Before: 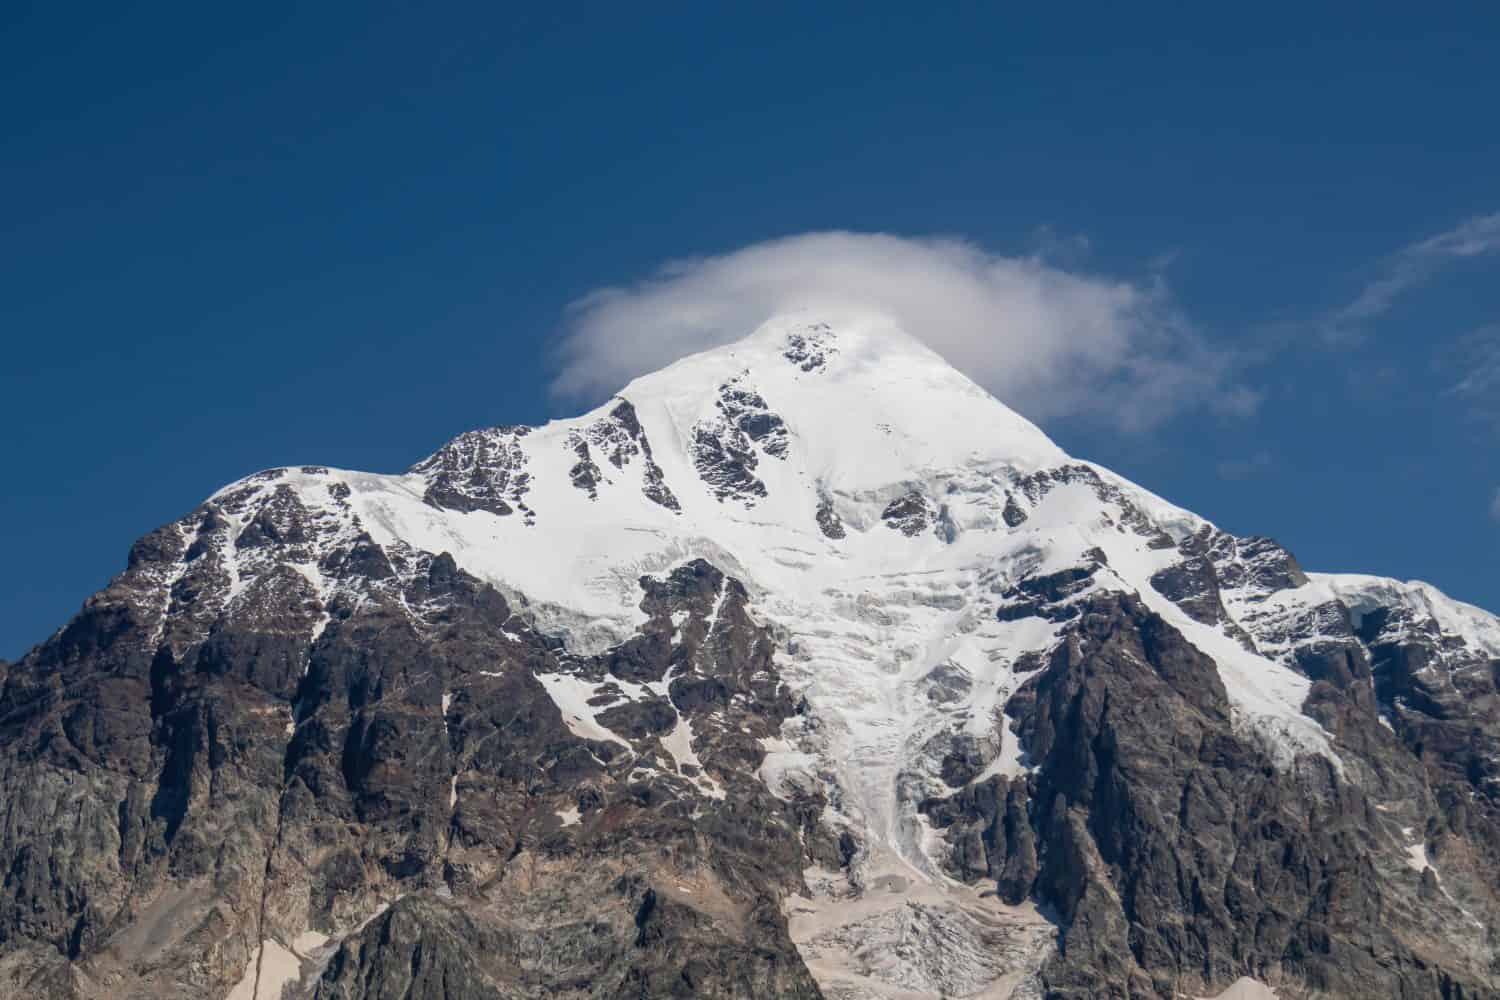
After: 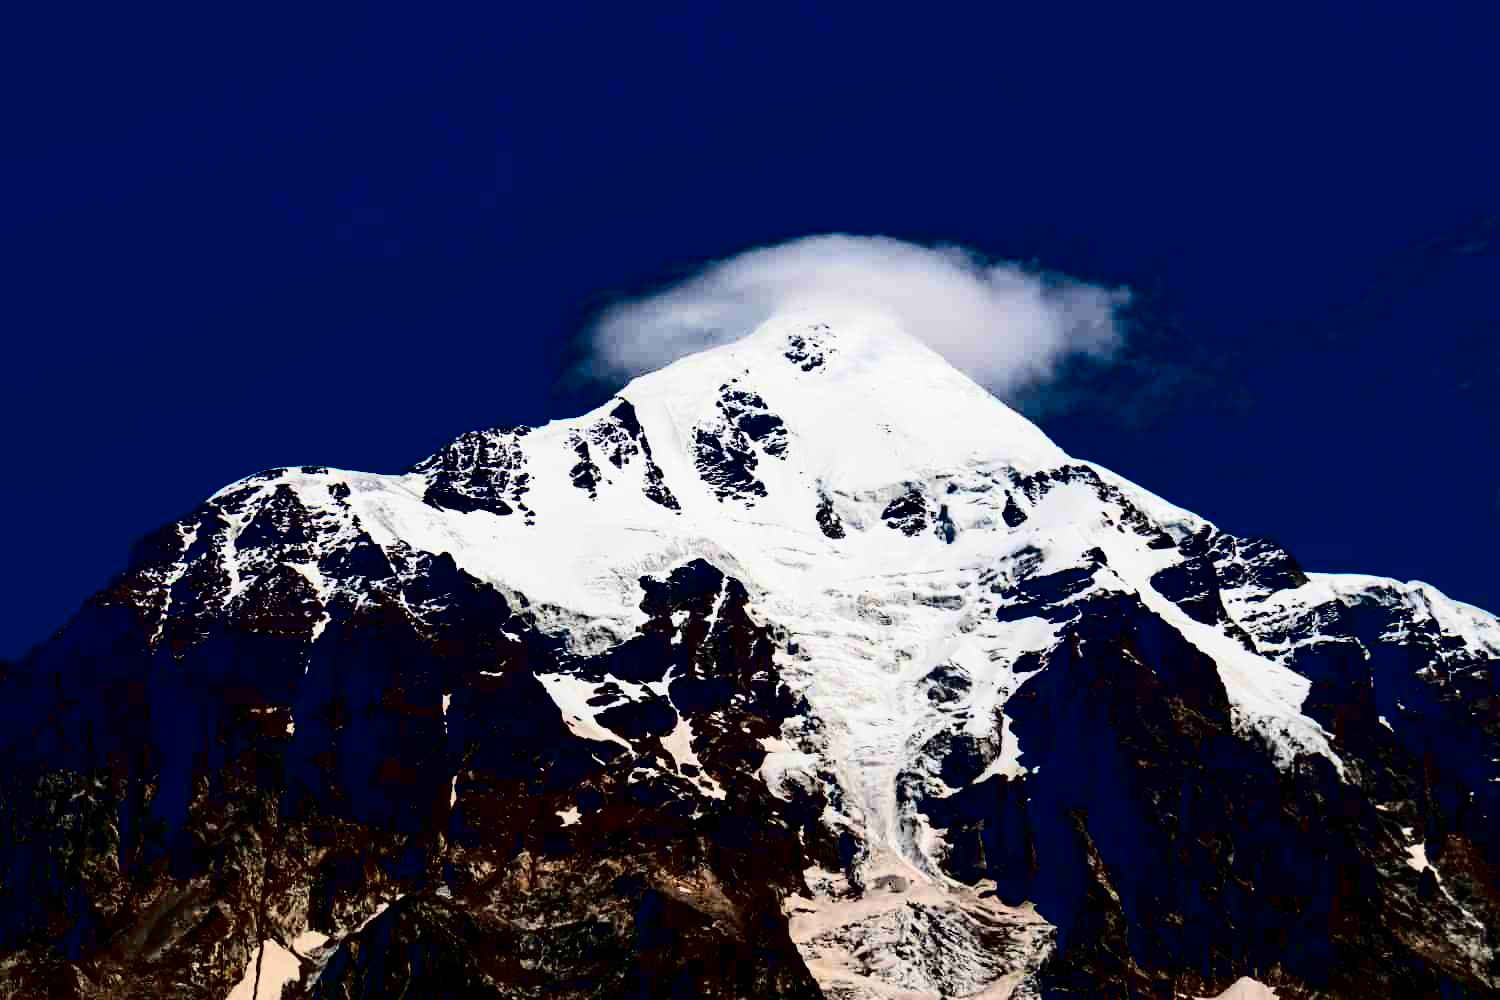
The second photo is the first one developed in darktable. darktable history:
contrast brightness saturation: contrast 0.772, brightness -0.982, saturation 0.999
